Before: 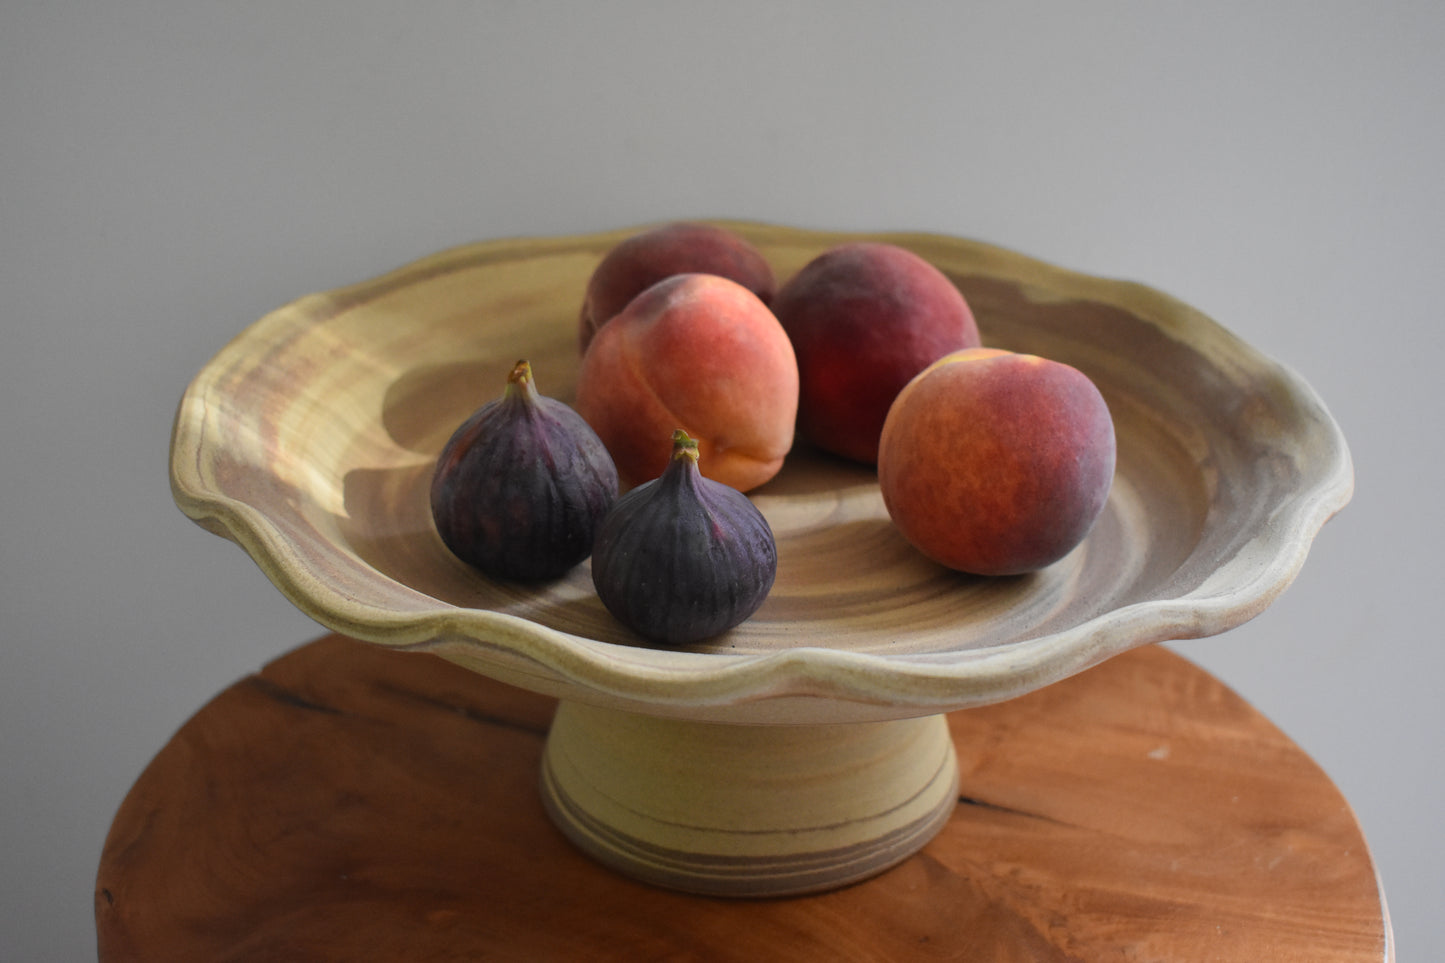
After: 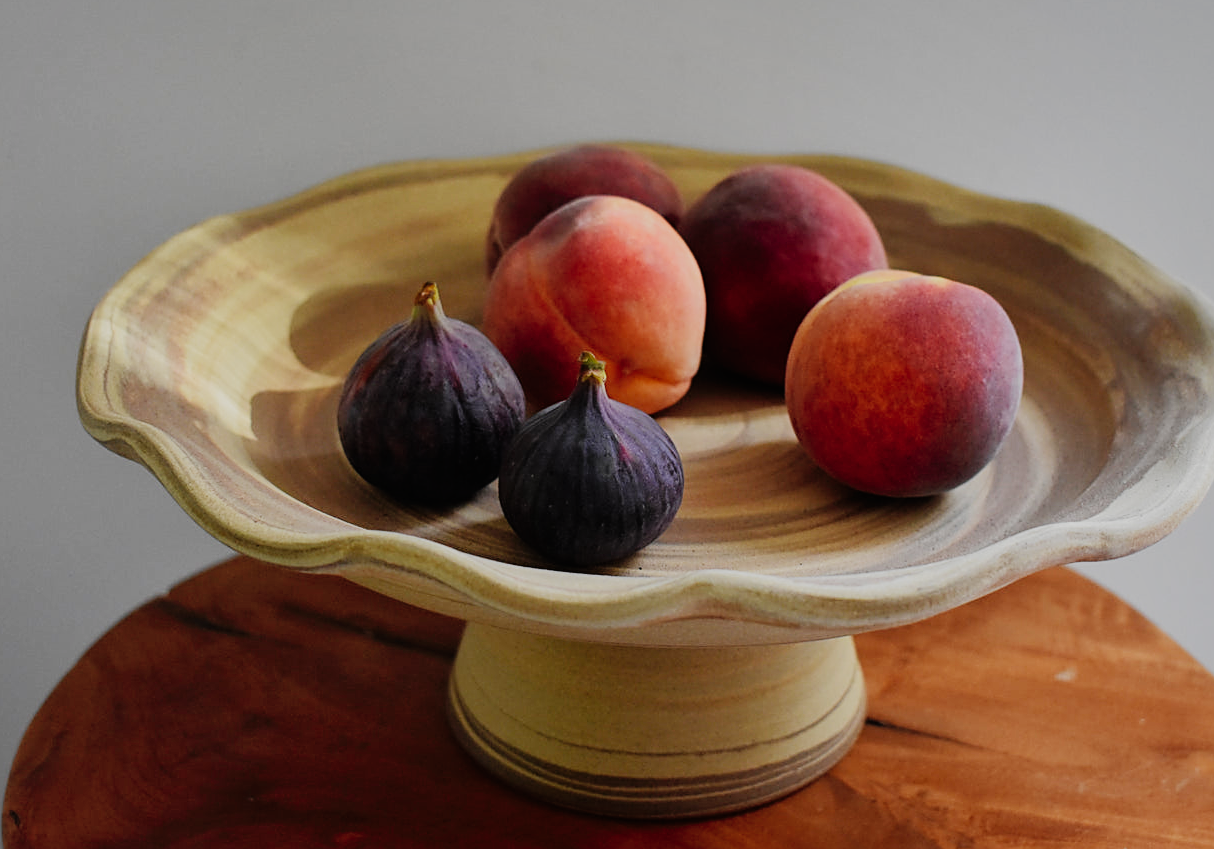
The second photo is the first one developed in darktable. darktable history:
crop: left 6.446%, top 8.188%, right 9.538%, bottom 3.548%
shadows and highlights: on, module defaults
sigmoid: contrast 1.8, skew -0.2, preserve hue 0%, red attenuation 0.1, red rotation 0.035, green attenuation 0.1, green rotation -0.017, blue attenuation 0.15, blue rotation -0.052, base primaries Rec2020
sharpen: on, module defaults
